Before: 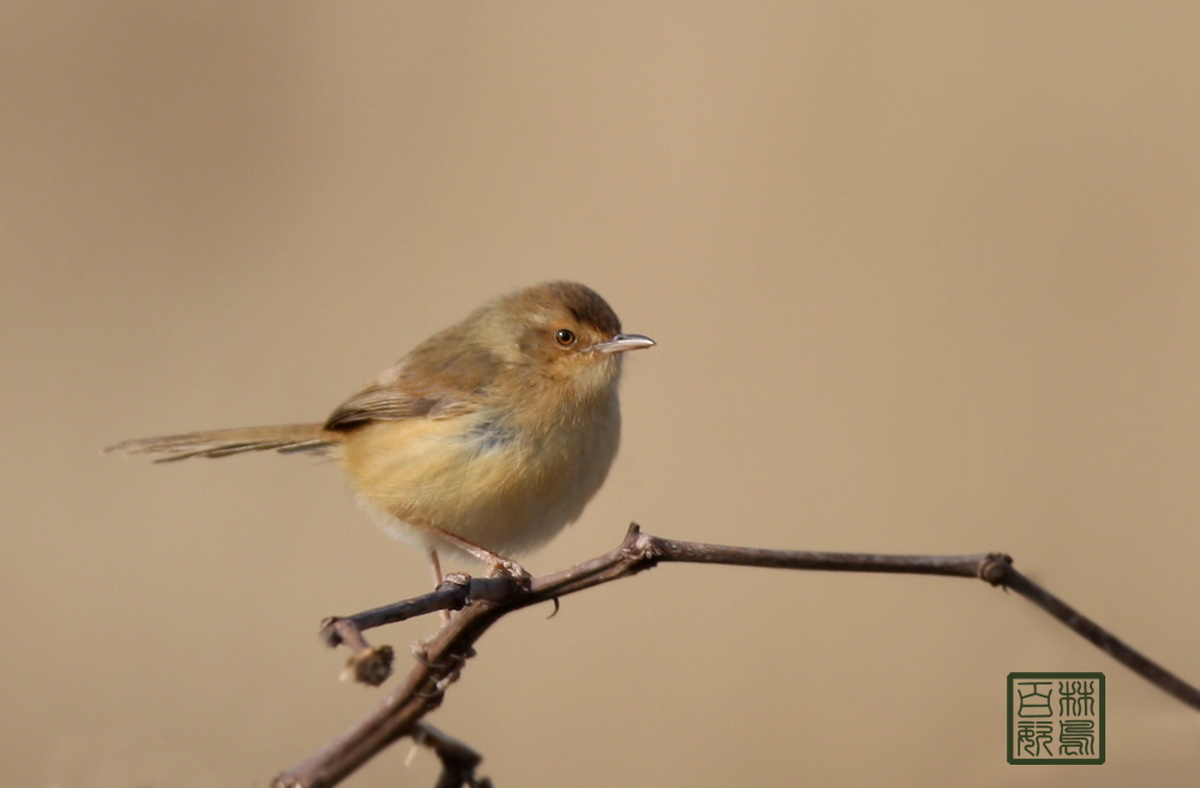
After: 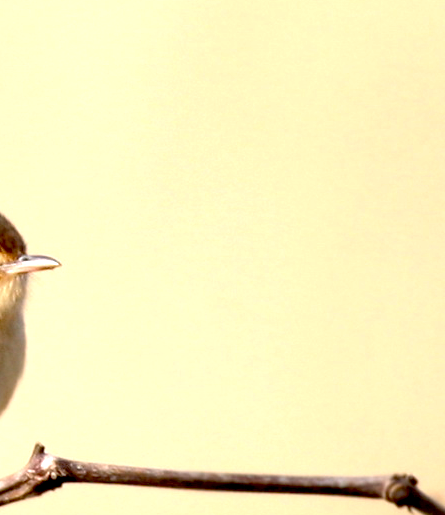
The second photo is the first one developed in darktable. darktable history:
exposure: black level correction 0.014, exposure 1.792 EV, compensate exposure bias true, compensate highlight preservation false
crop and rotate: left 49.647%, top 10.085%, right 13.254%, bottom 24.437%
